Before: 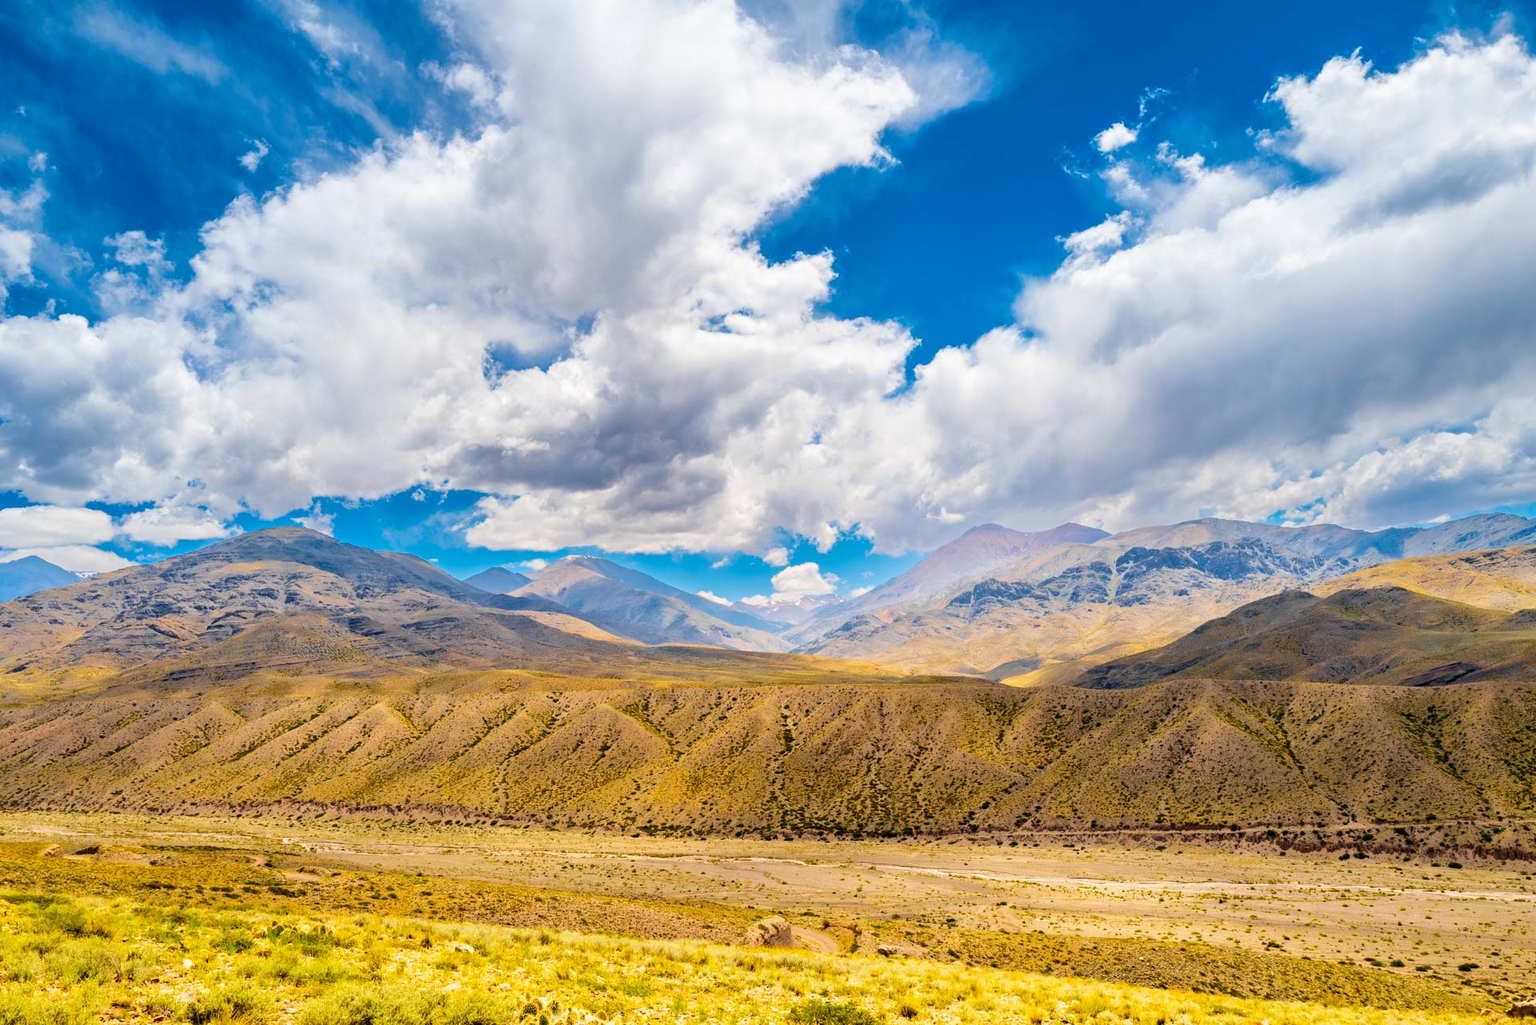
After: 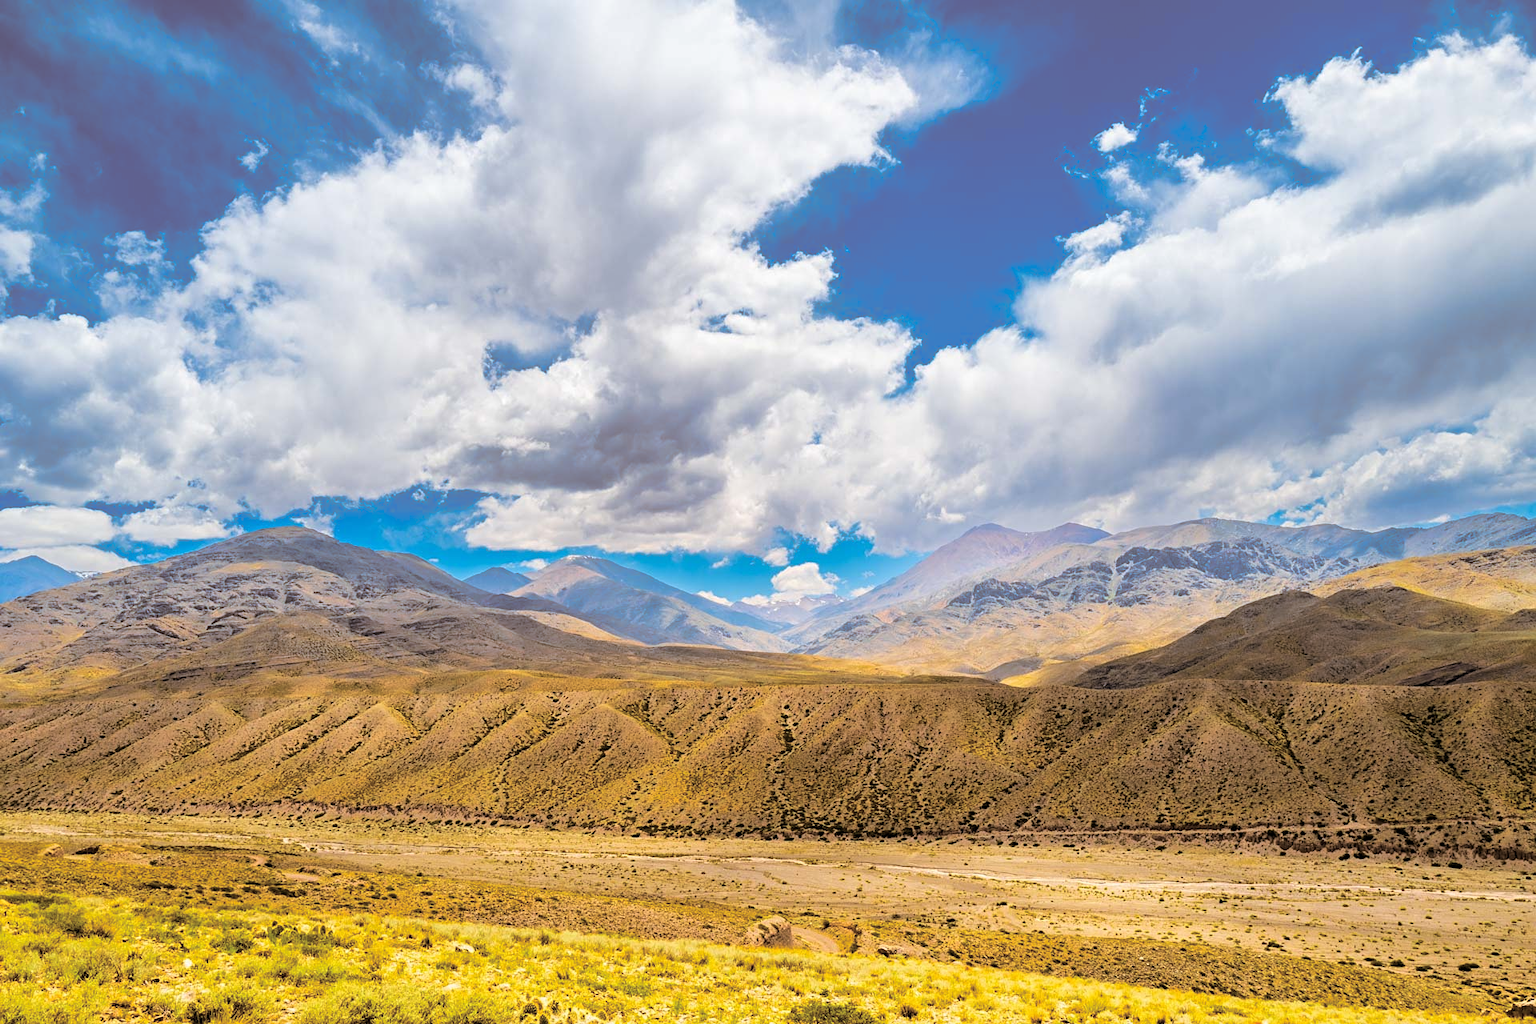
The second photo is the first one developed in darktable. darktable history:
split-toning: shadows › hue 32.4°, shadows › saturation 0.51, highlights › hue 180°, highlights › saturation 0, balance -60.17, compress 55.19%
sharpen: amount 0.2
